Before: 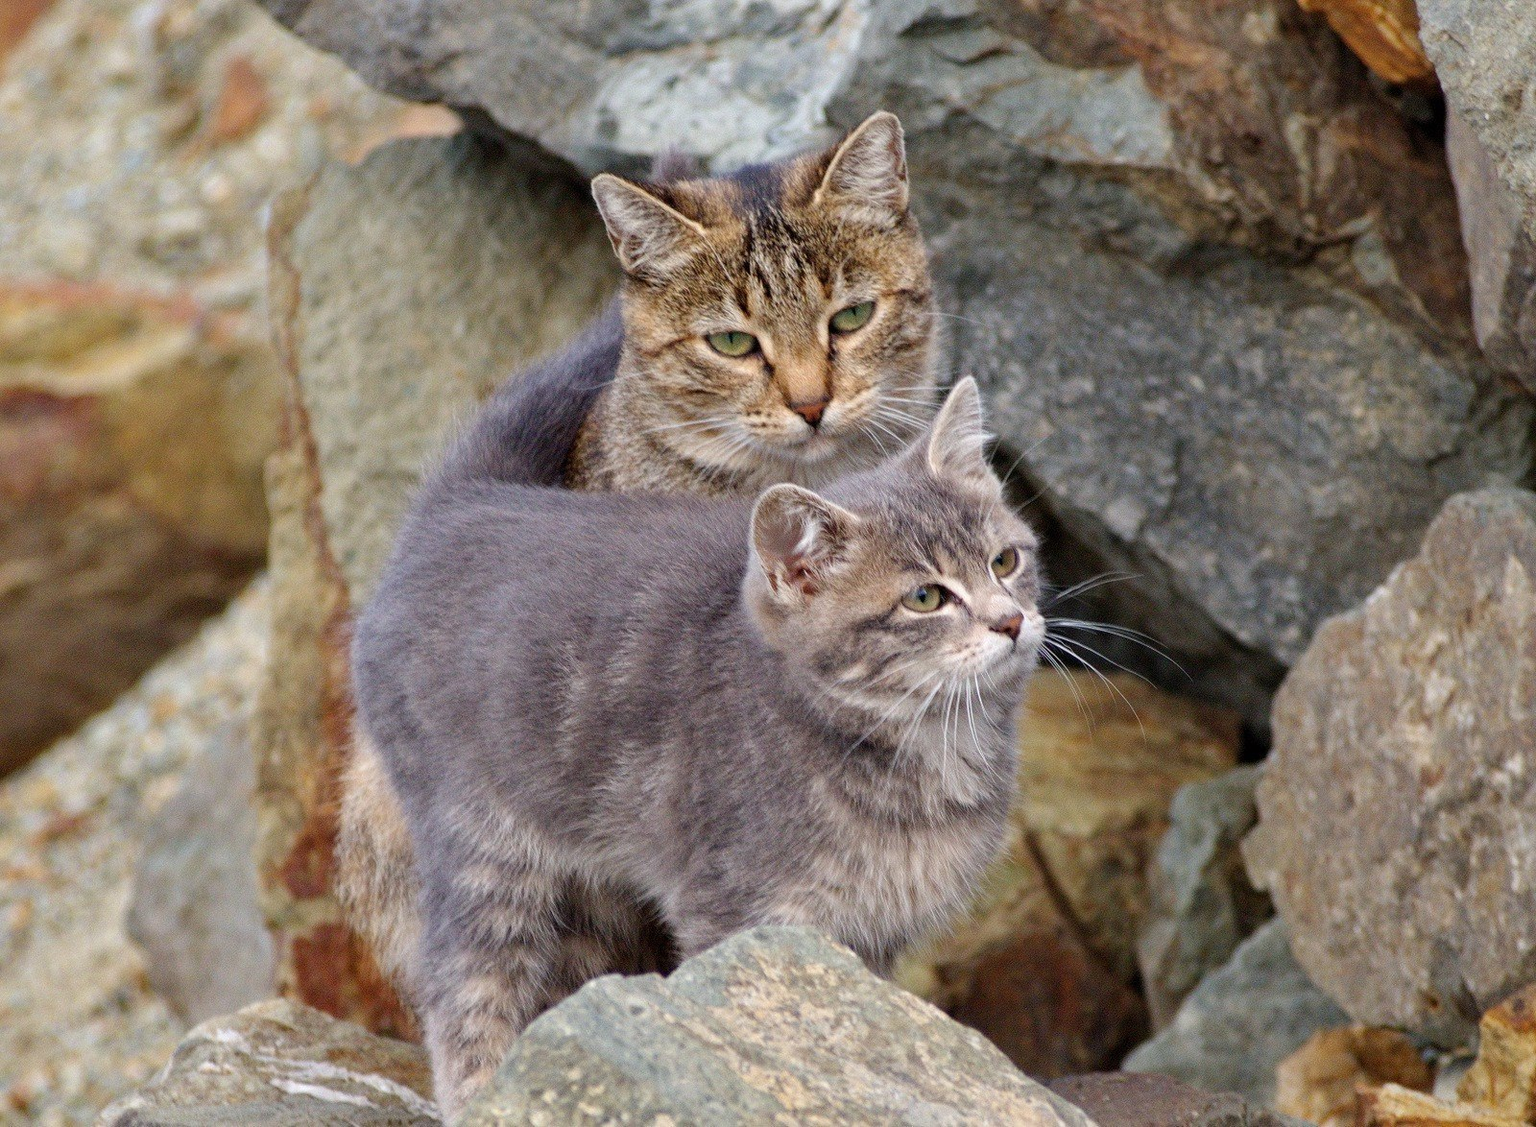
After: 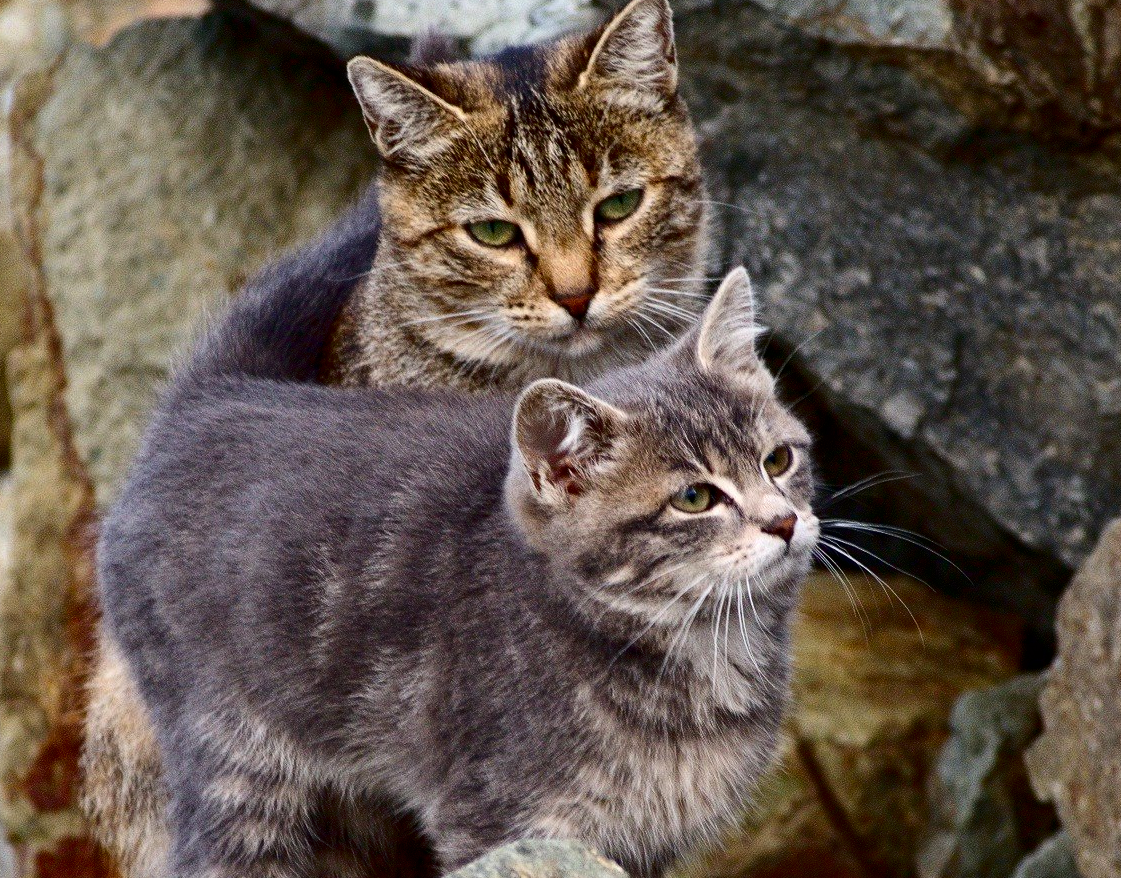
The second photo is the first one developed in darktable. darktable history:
crop and rotate: left 16.851%, top 10.657%, right 13.037%, bottom 14.489%
contrast brightness saturation: contrast 0.24, brightness -0.224, saturation 0.146
